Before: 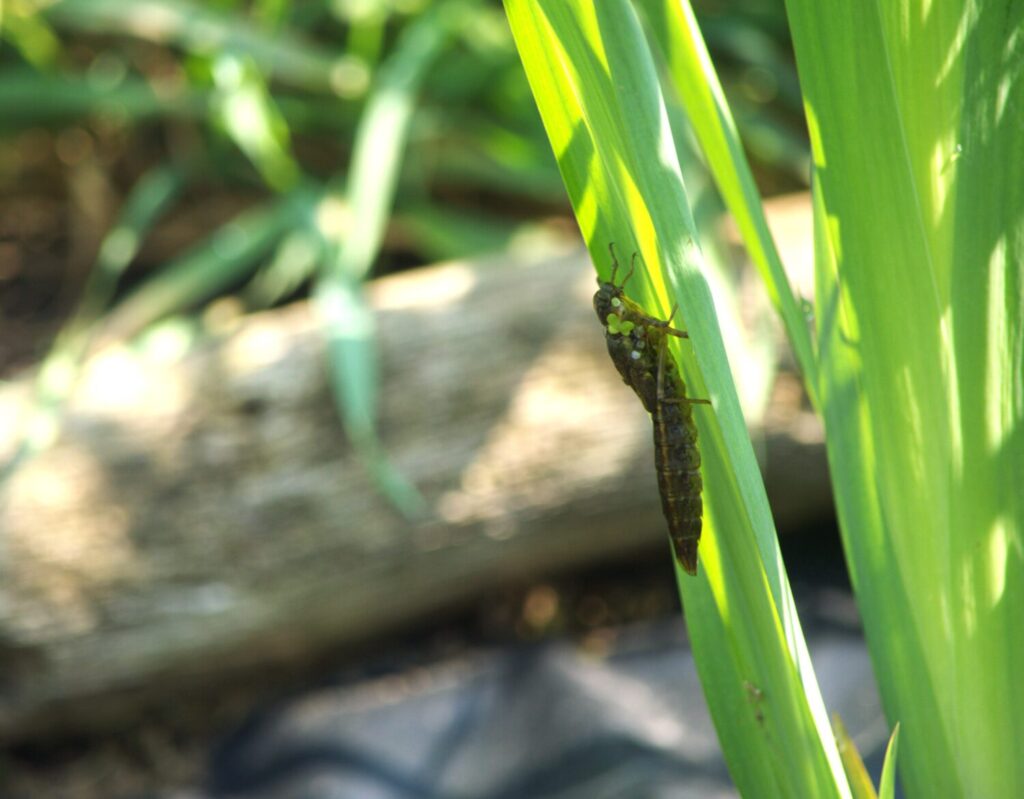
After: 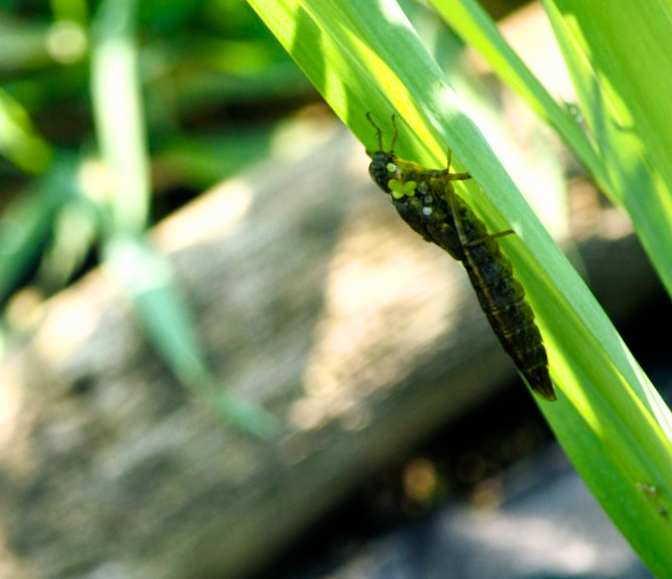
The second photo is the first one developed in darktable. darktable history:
filmic rgb: black relative exposure -8.74 EV, white relative exposure 2.69 EV, target black luminance 0%, target white luminance 99.876%, hardness 6.27, latitude 74.32%, contrast 1.319, highlights saturation mix -4.94%, iterations of high-quality reconstruction 0
color balance rgb: shadows lift › chroma 5.204%, shadows lift › hue 238.34°, perceptual saturation grading › global saturation 20%, perceptual saturation grading › highlights -14.166%, perceptual saturation grading › shadows 49.818%
crop and rotate: angle 19.1°, left 6.735%, right 3.682%, bottom 1.081%
